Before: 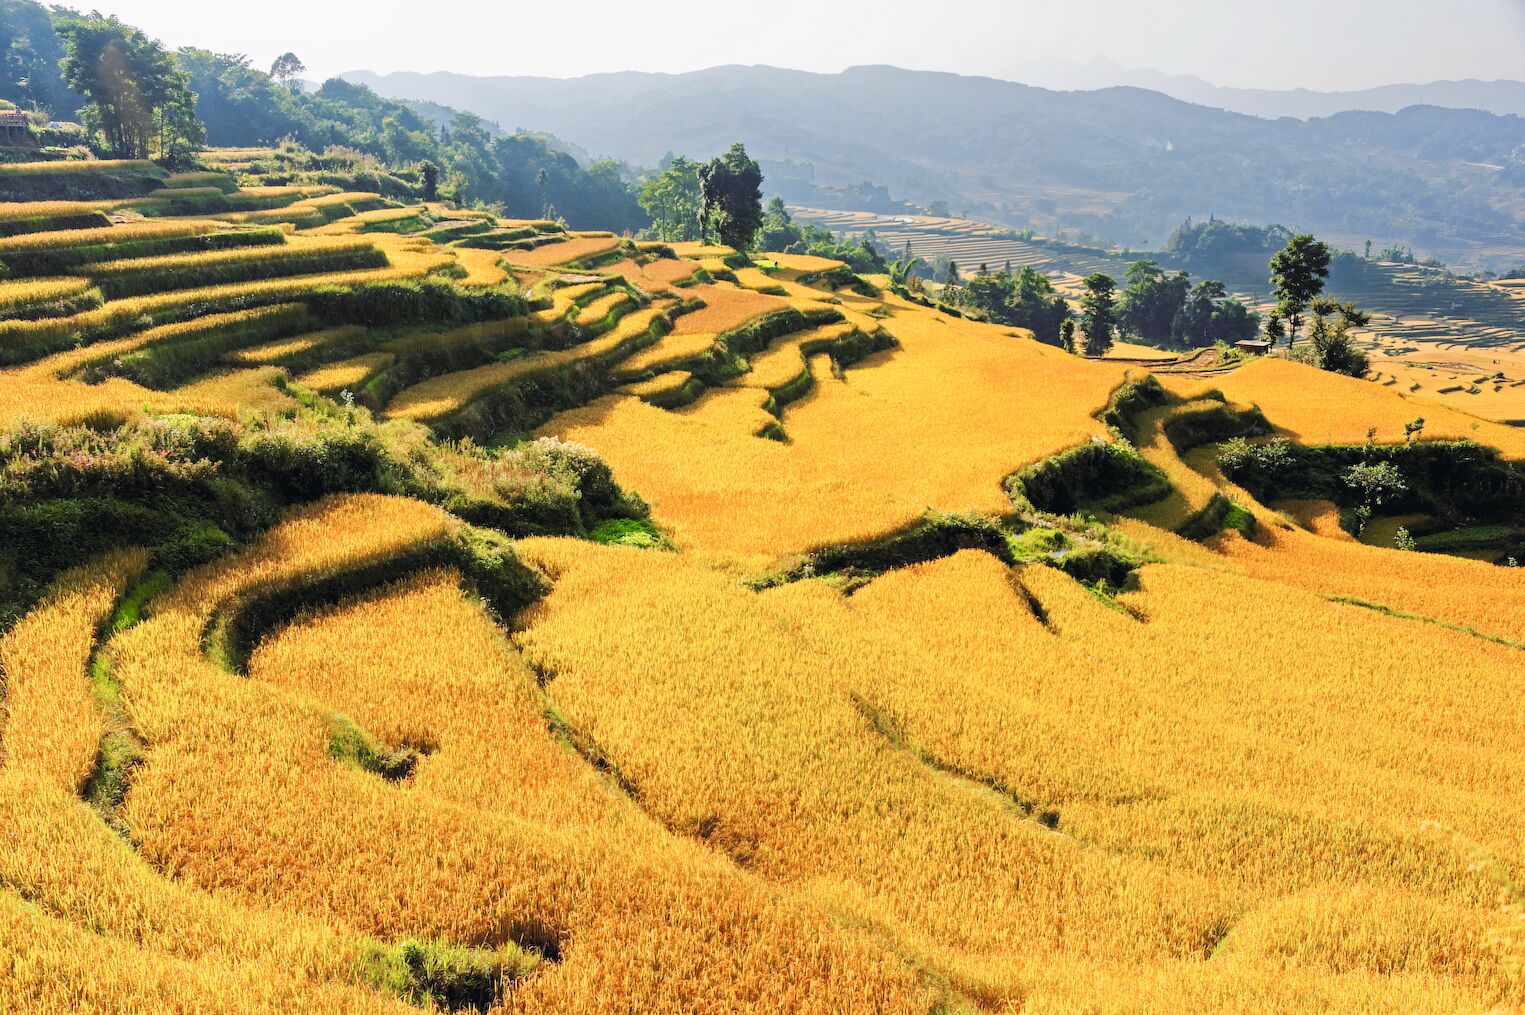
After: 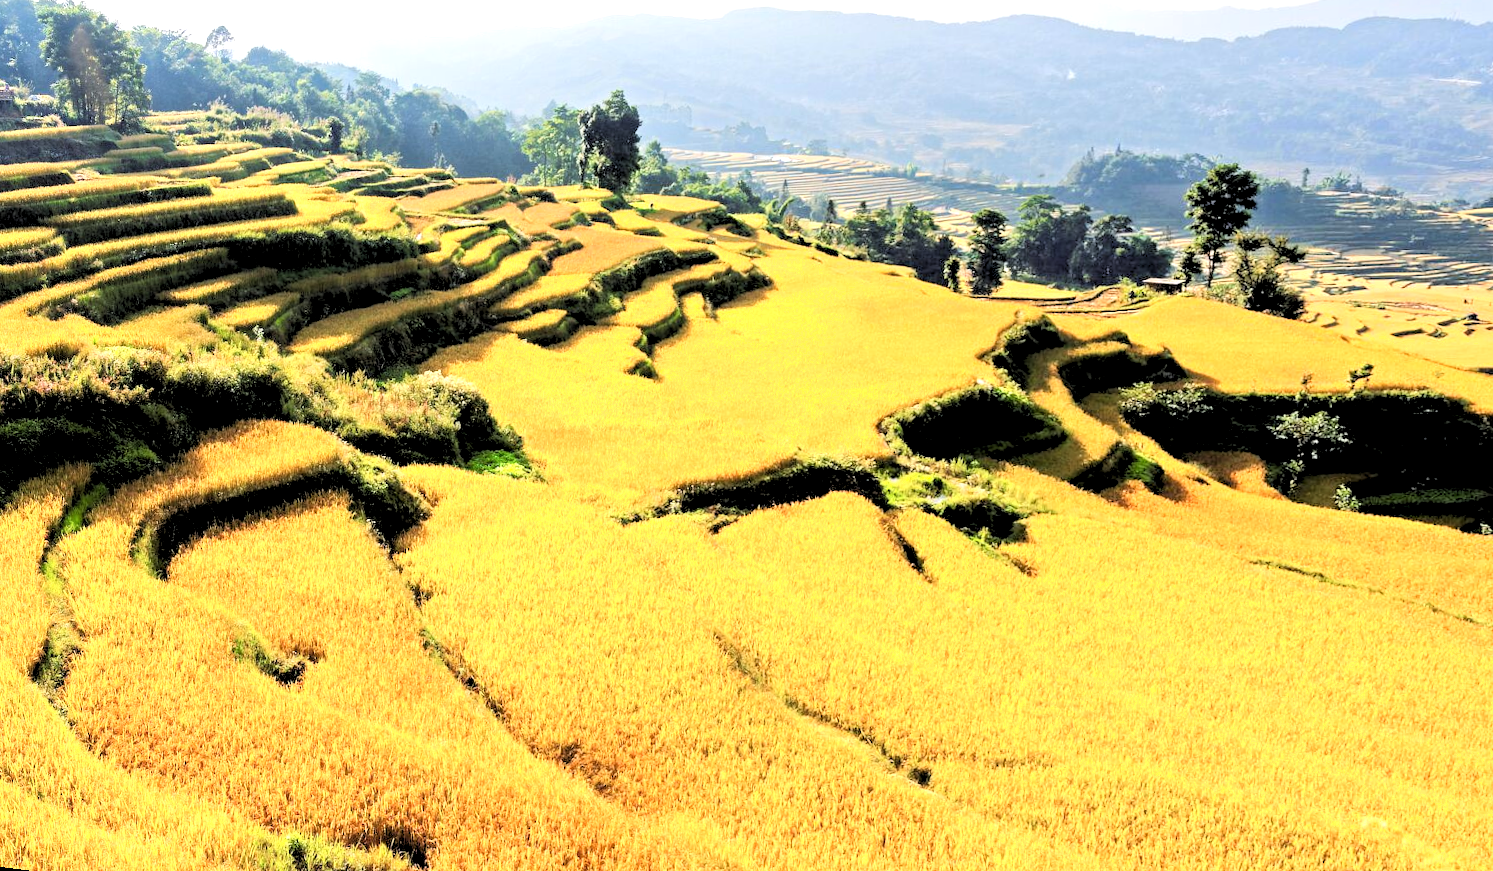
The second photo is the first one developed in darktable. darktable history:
exposure: exposure 0.507 EV, compensate highlight preservation false
rotate and perspective: rotation 1.69°, lens shift (vertical) -0.023, lens shift (horizontal) -0.291, crop left 0.025, crop right 0.988, crop top 0.092, crop bottom 0.842
shadows and highlights: shadows -30, highlights 30
rgb levels: levels [[0.029, 0.461, 0.922], [0, 0.5, 1], [0, 0.5, 1]]
